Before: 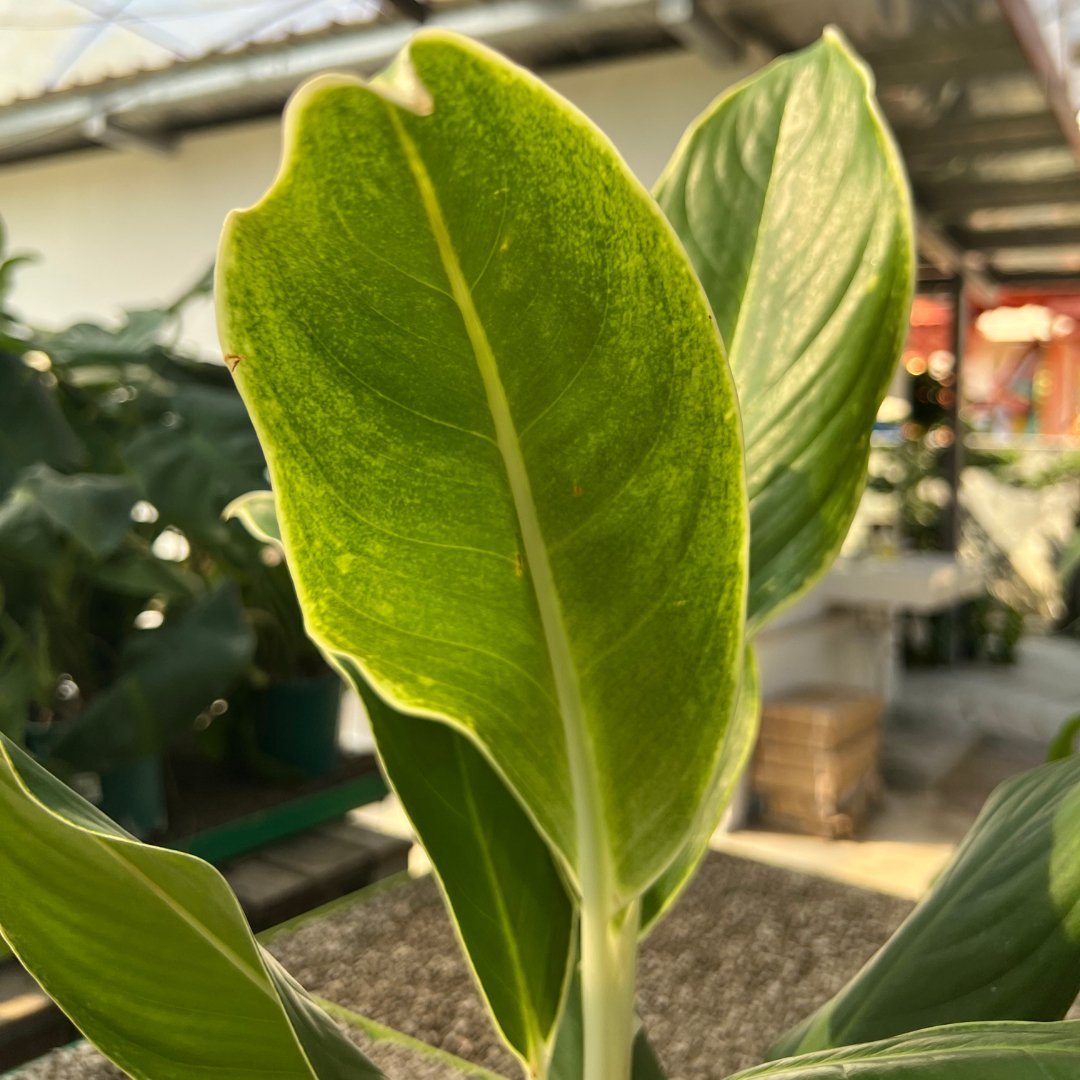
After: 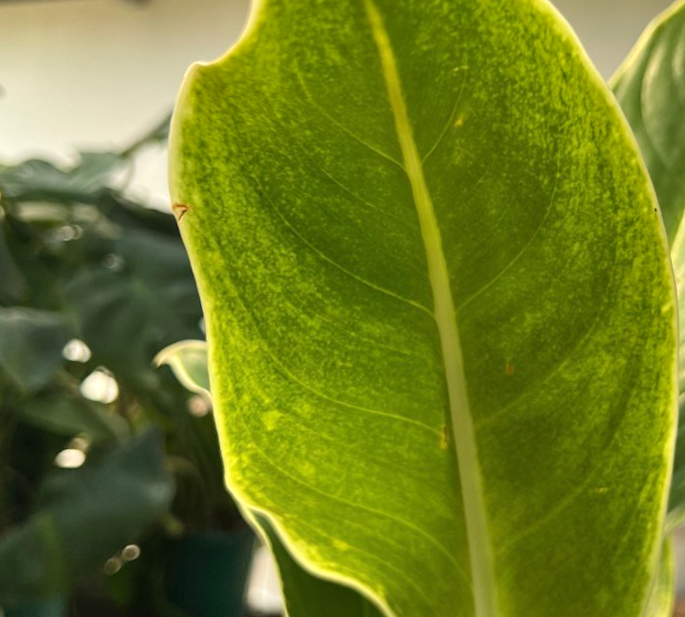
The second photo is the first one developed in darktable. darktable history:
crop and rotate: angle -4.99°, left 2.122%, top 6.945%, right 27.566%, bottom 30.519%
exposure: exposure 0.131 EV, compensate highlight preservation false
rotate and perspective: rotation 0.226°, lens shift (vertical) -0.042, crop left 0.023, crop right 0.982, crop top 0.006, crop bottom 0.994
shadows and highlights: low approximation 0.01, soften with gaussian
